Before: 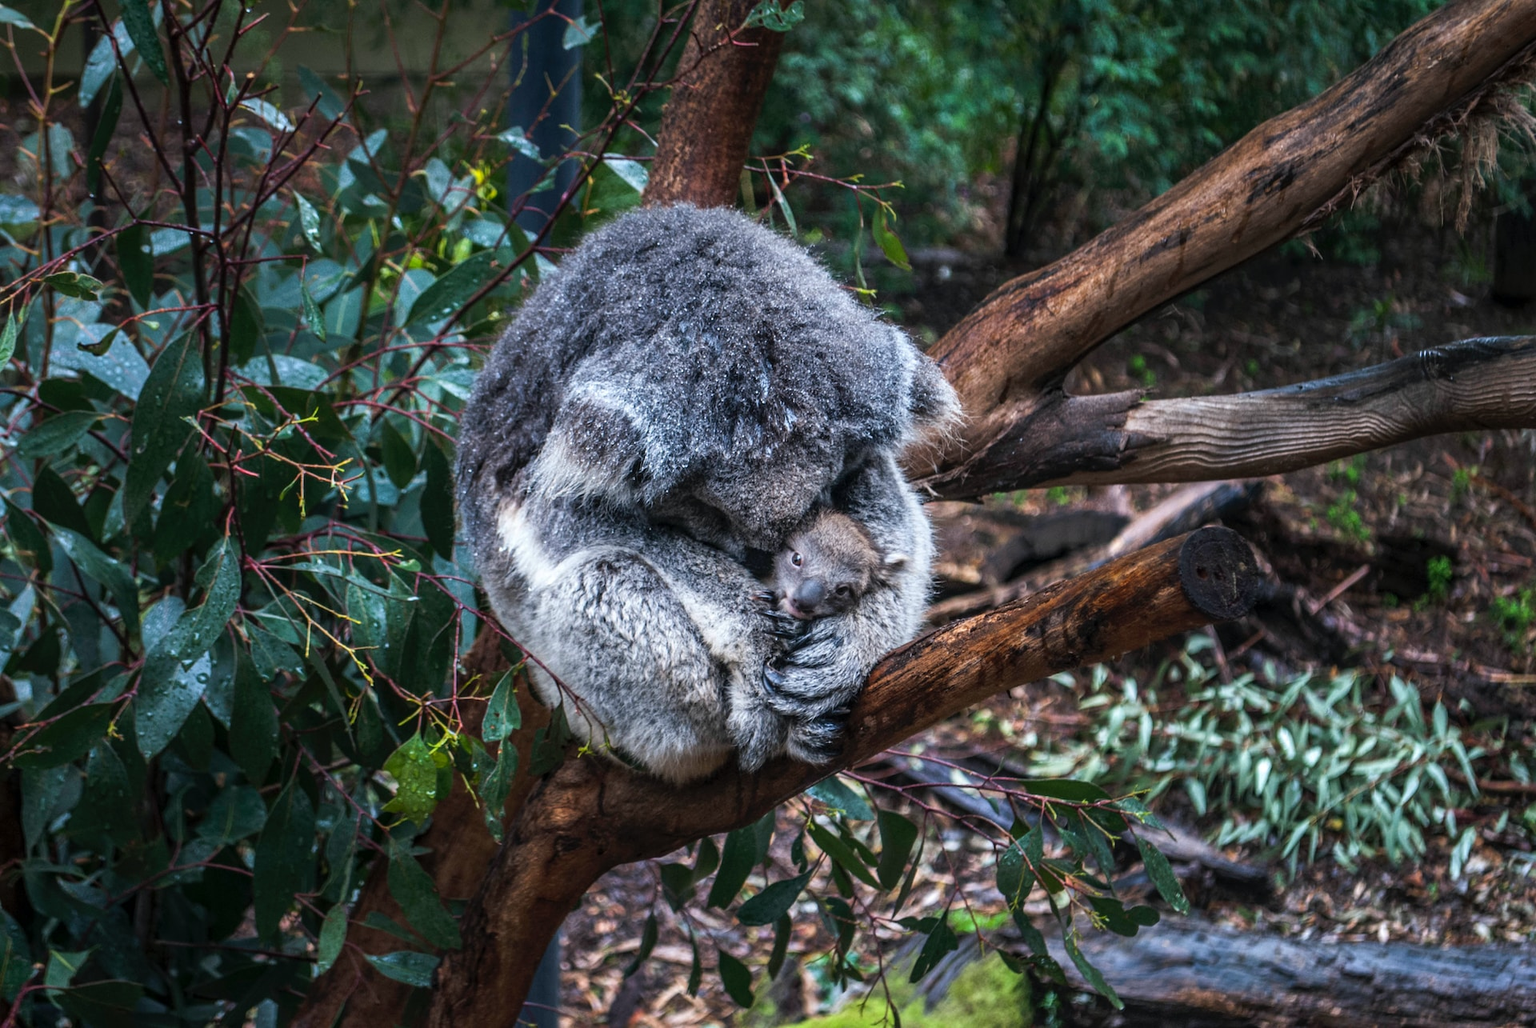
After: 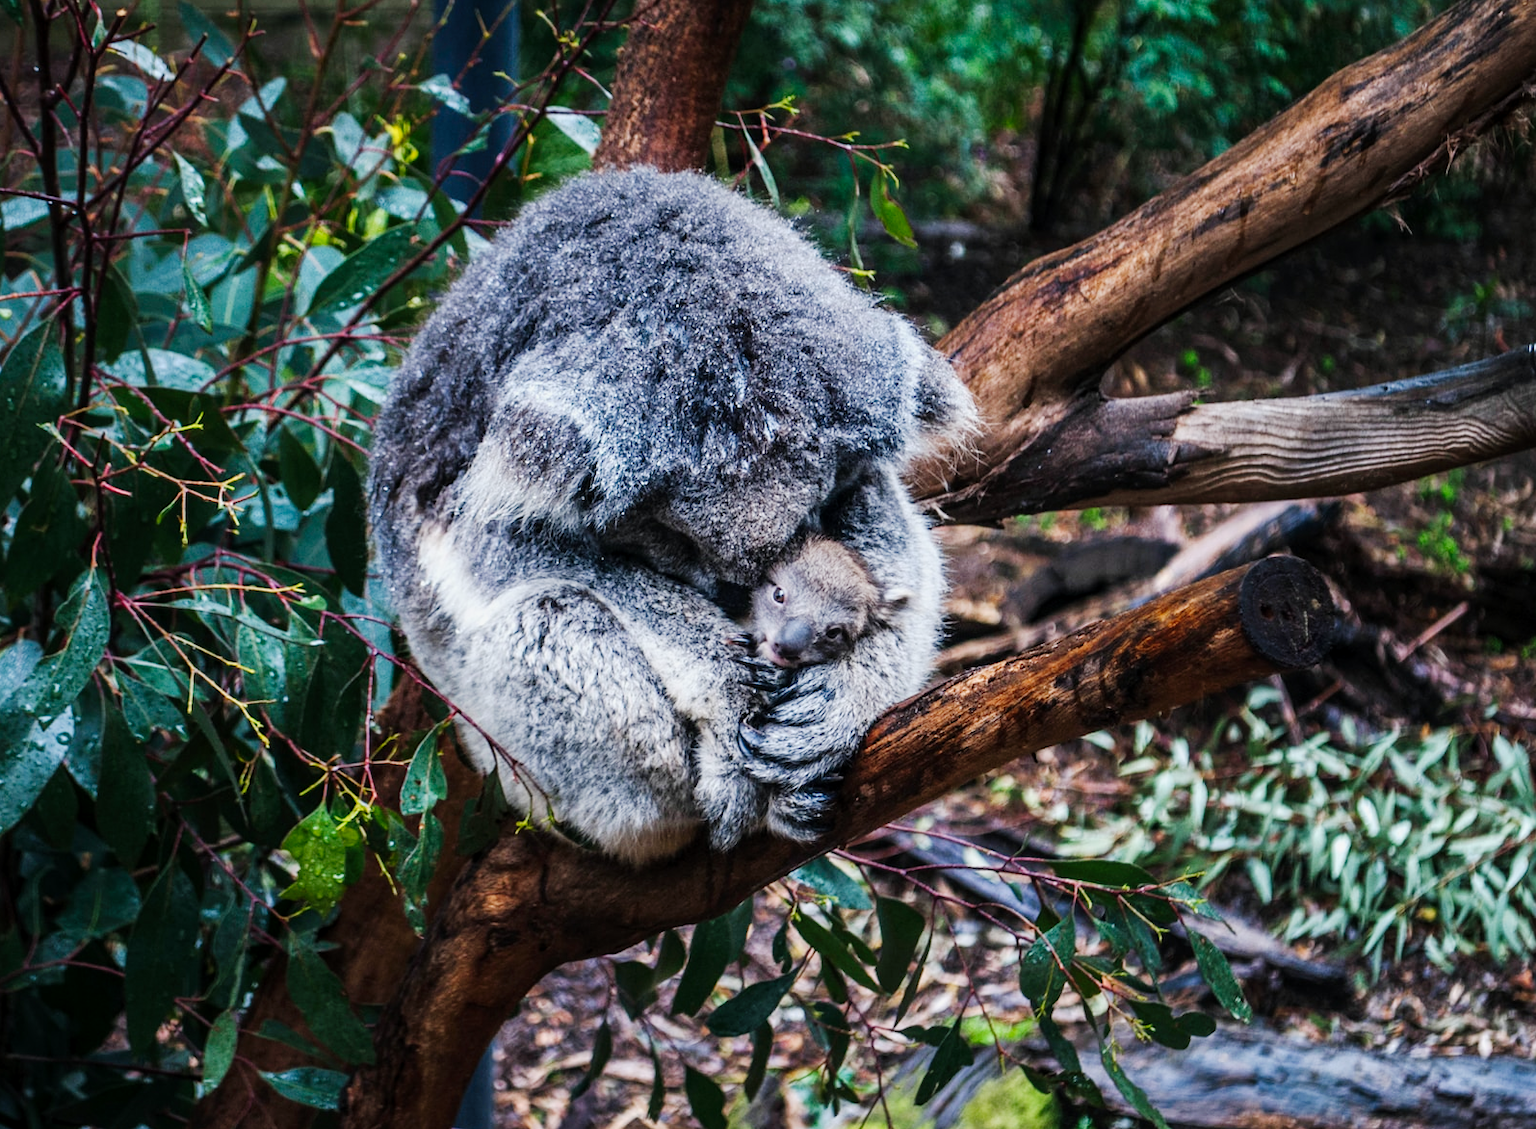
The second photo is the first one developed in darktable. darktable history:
crop: left 9.783%, top 6.326%, right 7.118%, bottom 2.354%
tone curve: curves: ch0 [(0.014, 0) (0.13, 0.09) (0.227, 0.211) (0.346, 0.388) (0.499, 0.598) (0.662, 0.76) (0.795, 0.846) (1, 0.969)]; ch1 [(0, 0) (0.366, 0.367) (0.447, 0.417) (0.473, 0.484) (0.504, 0.502) (0.525, 0.518) (0.564, 0.548) (0.639, 0.643) (1, 1)]; ch2 [(0, 0) (0.333, 0.346) (0.375, 0.375) (0.424, 0.43) (0.476, 0.498) (0.496, 0.505) (0.517, 0.515) (0.542, 0.564) (0.583, 0.6) (0.64, 0.622) (0.723, 0.676) (1, 1)], preserve colors none
